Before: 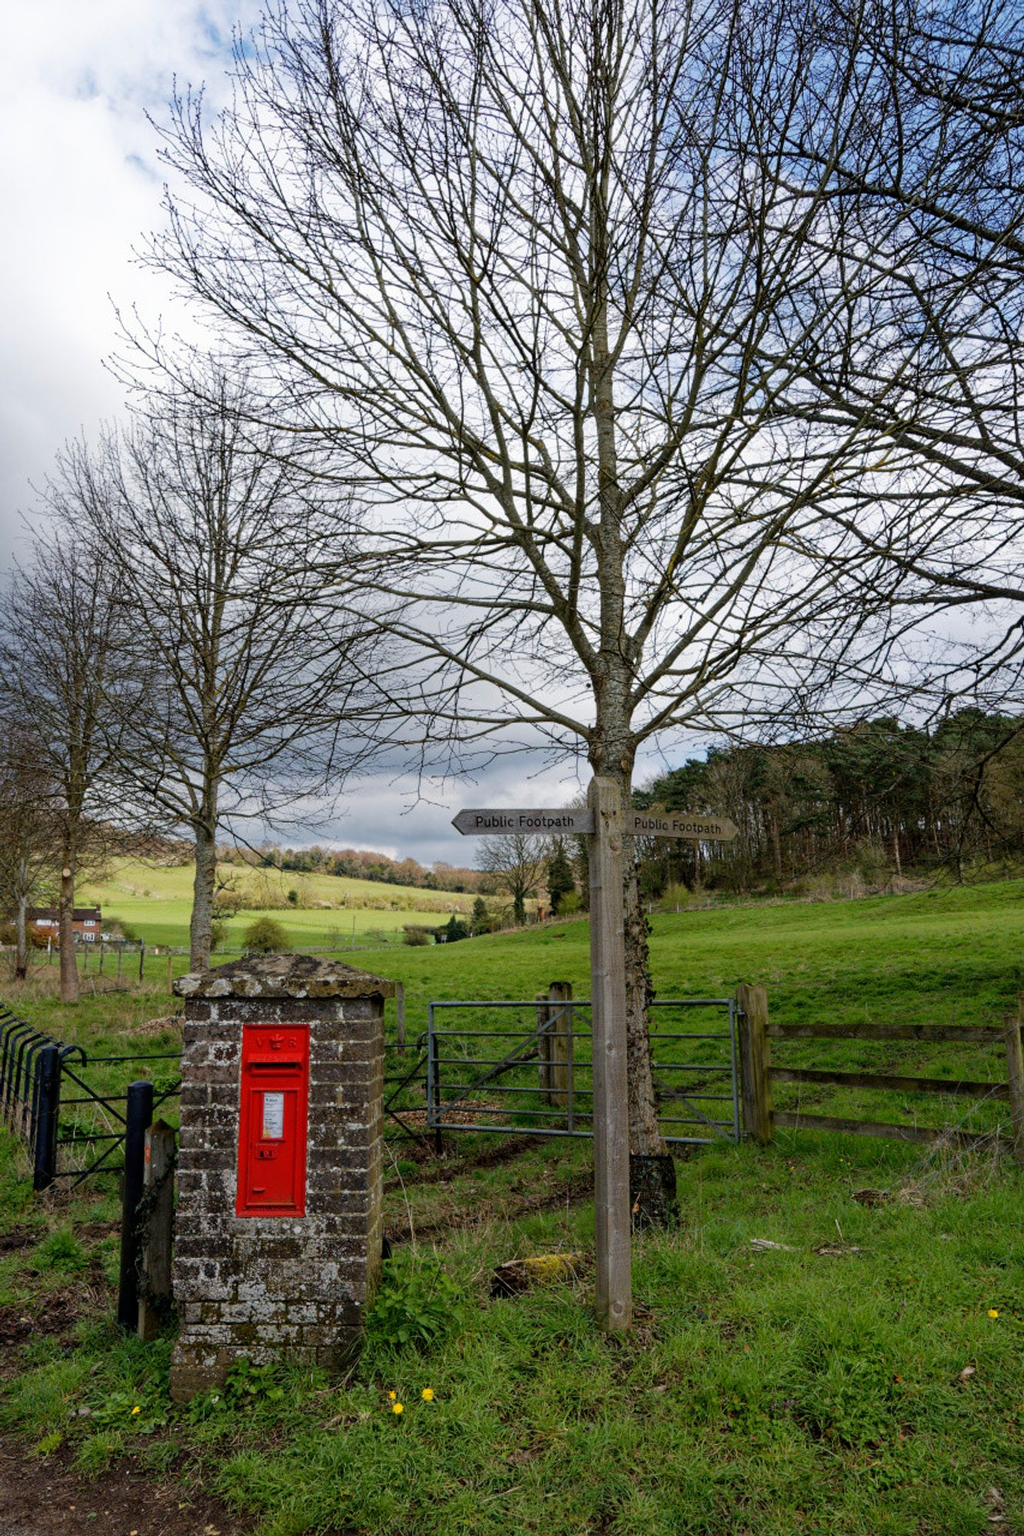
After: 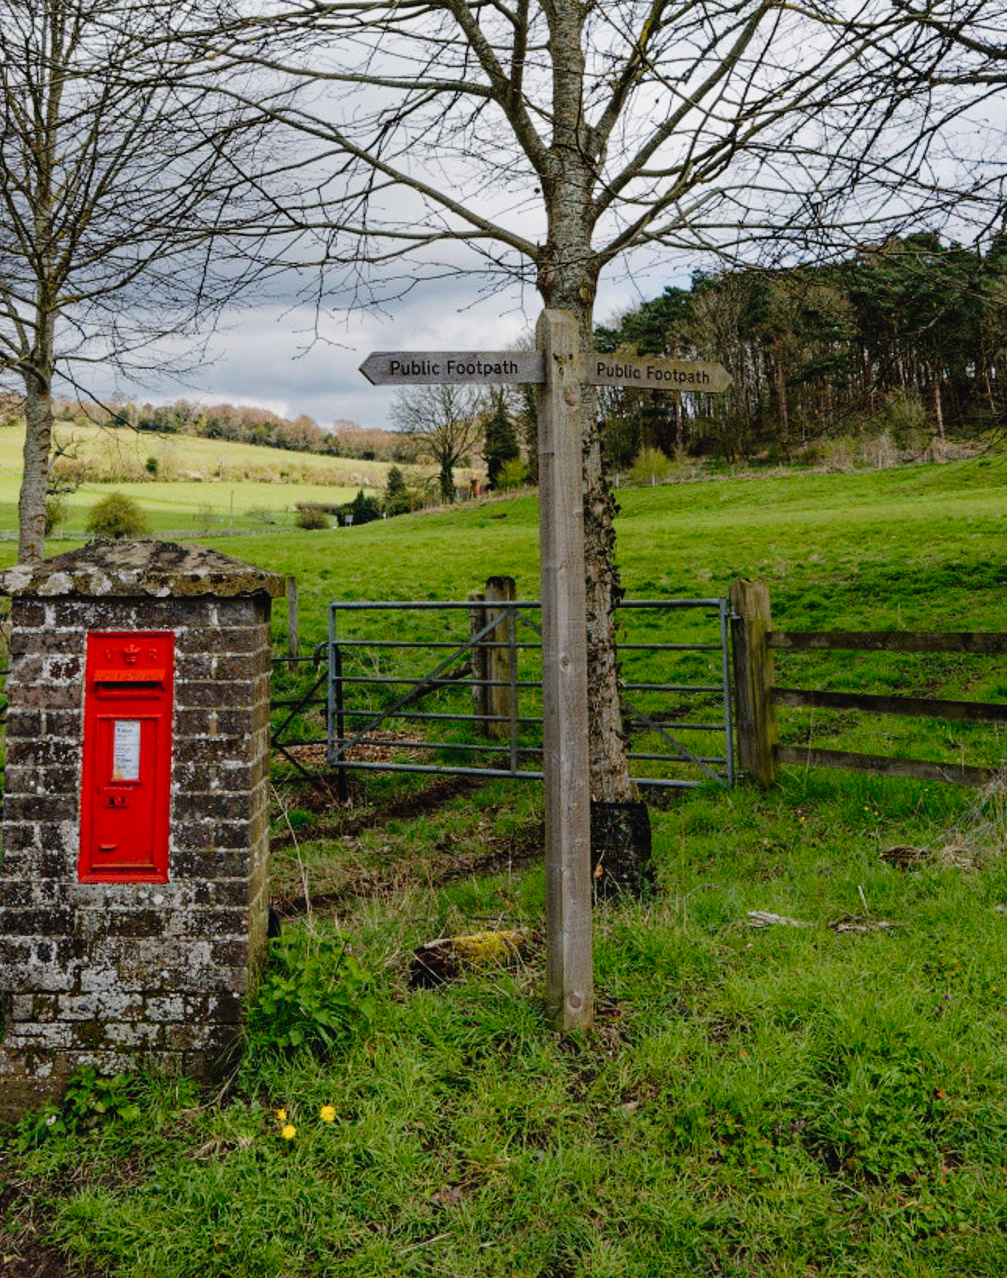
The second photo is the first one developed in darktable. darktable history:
tone curve: curves: ch0 [(0, 0.021) (0.049, 0.044) (0.152, 0.14) (0.328, 0.377) (0.473, 0.543) (0.641, 0.705) (0.868, 0.887) (1, 0.969)]; ch1 [(0, 0) (0.322, 0.328) (0.43, 0.425) (0.474, 0.466) (0.502, 0.503) (0.522, 0.526) (0.564, 0.591) (0.602, 0.632) (0.677, 0.701) (0.859, 0.885) (1, 1)]; ch2 [(0, 0) (0.33, 0.301) (0.447, 0.44) (0.487, 0.496) (0.502, 0.516) (0.535, 0.554) (0.565, 0.598) (0.618, 0.629) (1, 1)], preserve colors none
crop and rotate: left 17.182%, top 35.102%, right 7.265%, bottom 0.988%
